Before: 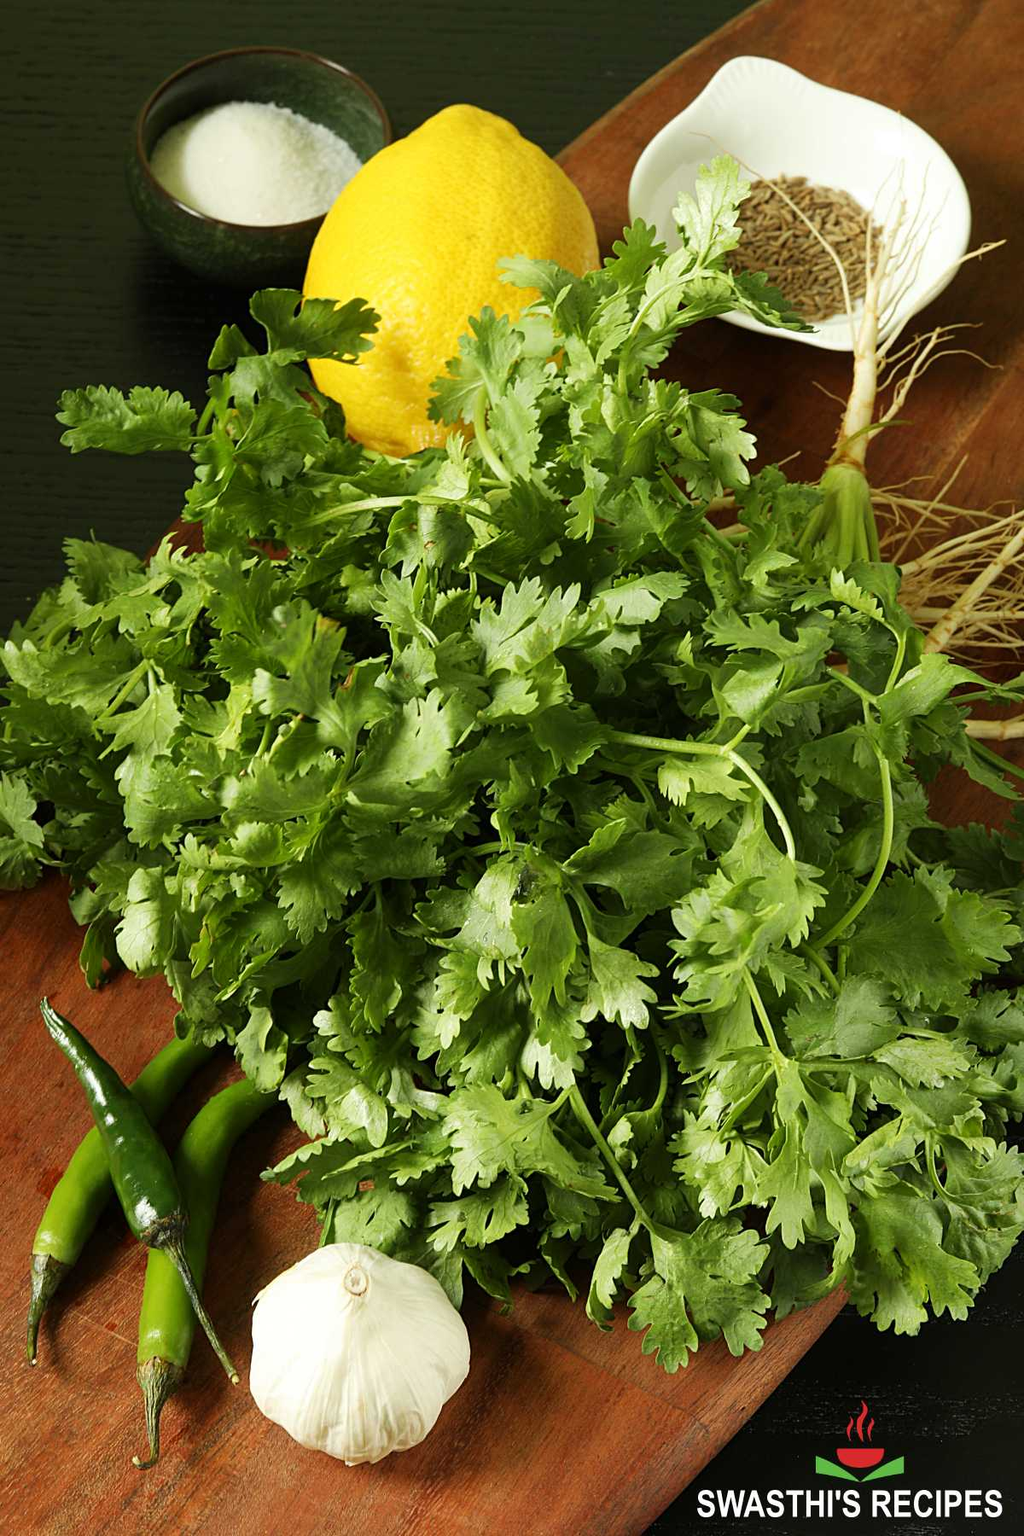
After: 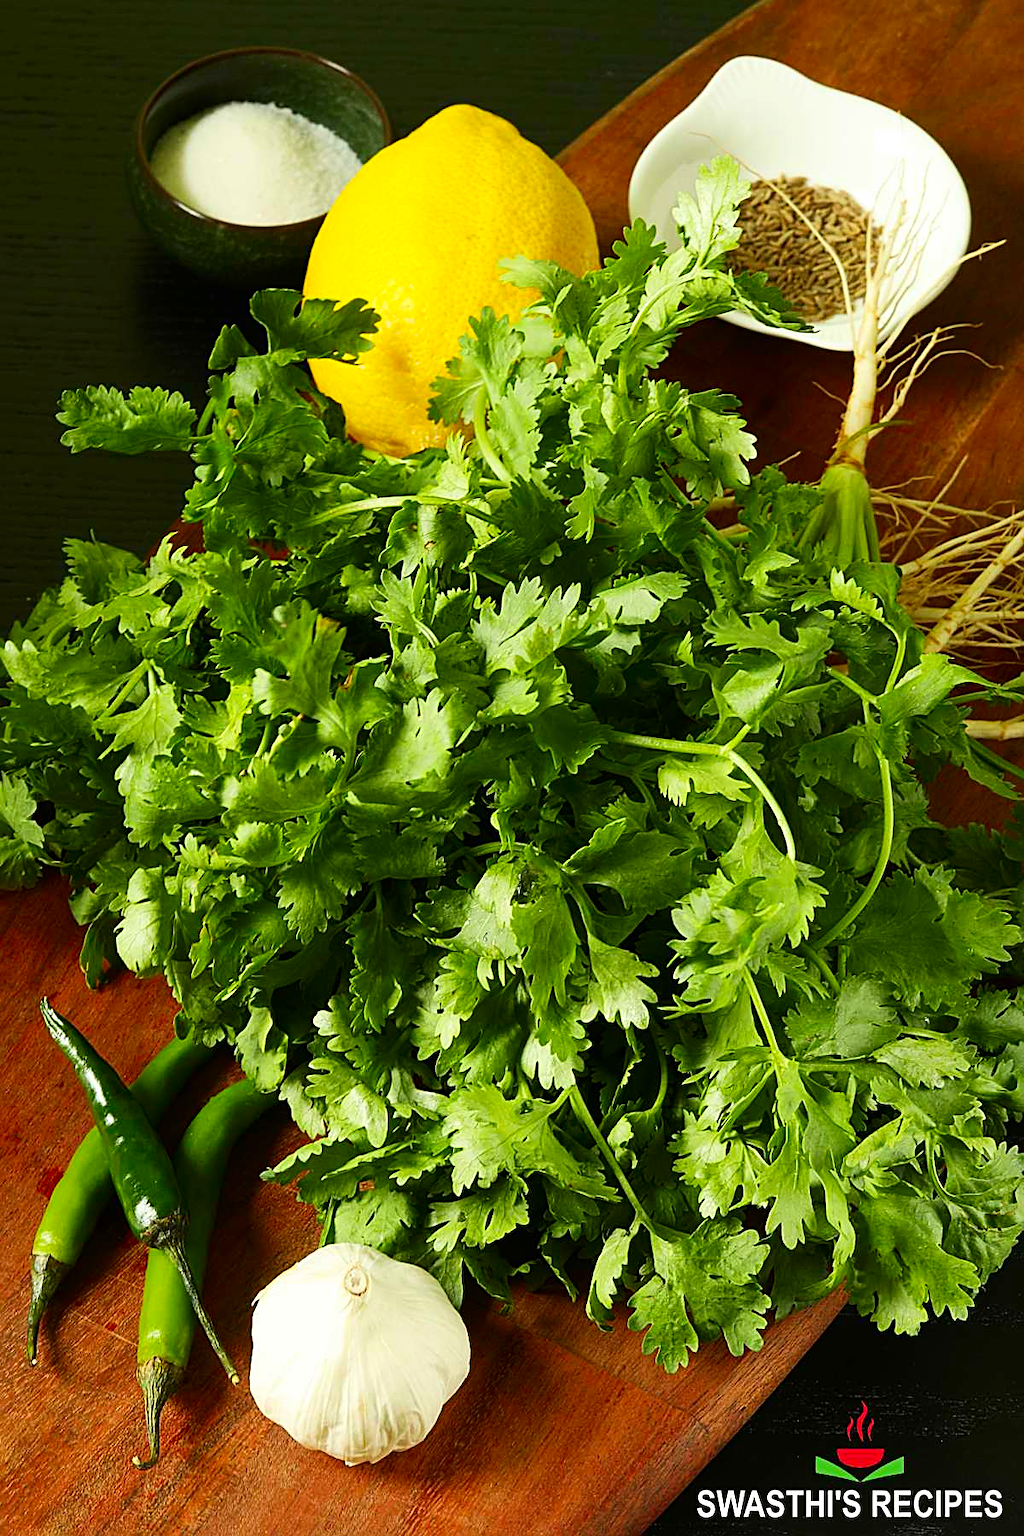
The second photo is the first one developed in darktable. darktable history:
contrast brightness saturation: contrast 0.156, saturation 0.331
sharpen: on, module defaults
